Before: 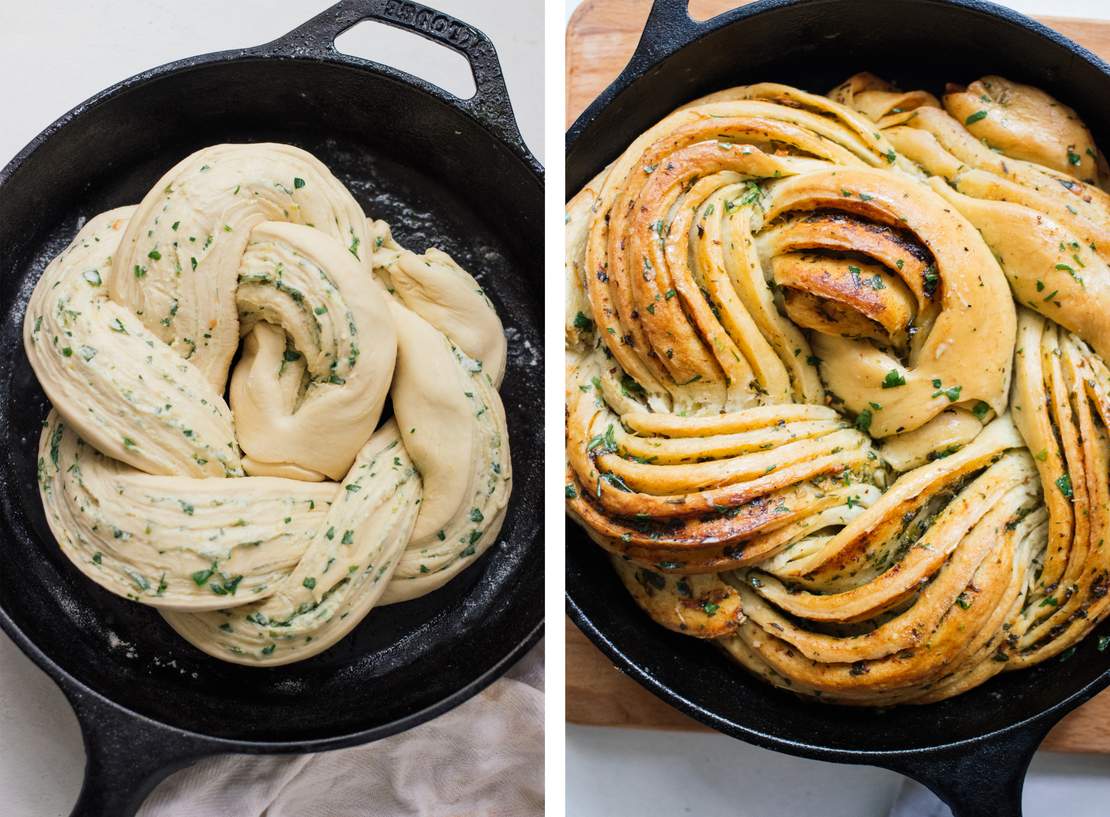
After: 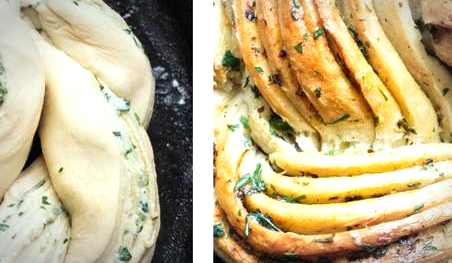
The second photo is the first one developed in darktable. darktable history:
color calibration: illuminant Planckian (black body), adaptation linear Bradford (ICC v4), x 0.365, y 0.367, temperature 4417.12 K
exposure: exposure 0.657 EV, compensate exposure bias true, compensate highlight preservation false
vignetting: automatic ratio true
local contrast: mode bilateral grid, contrast 20, coarseness 49, detail 119%, midtone range 0.2
crop: left 31.758%, top 32.022%, right 27.503%, bottom 35.737%
